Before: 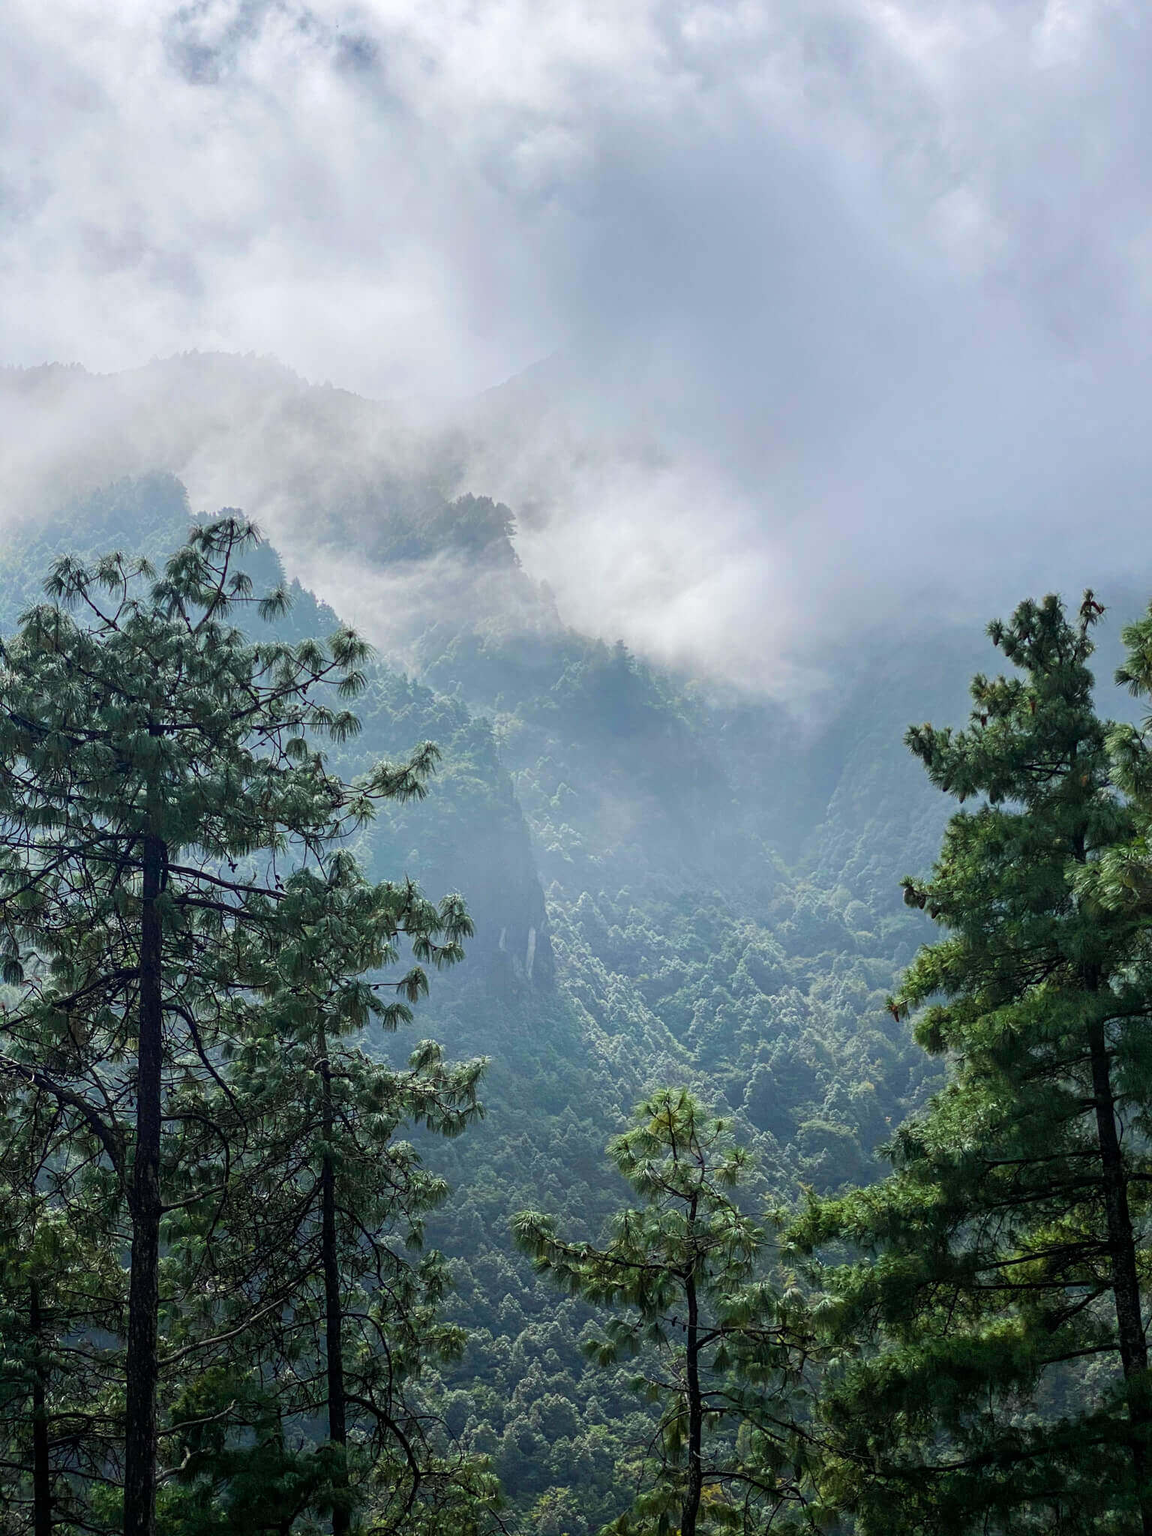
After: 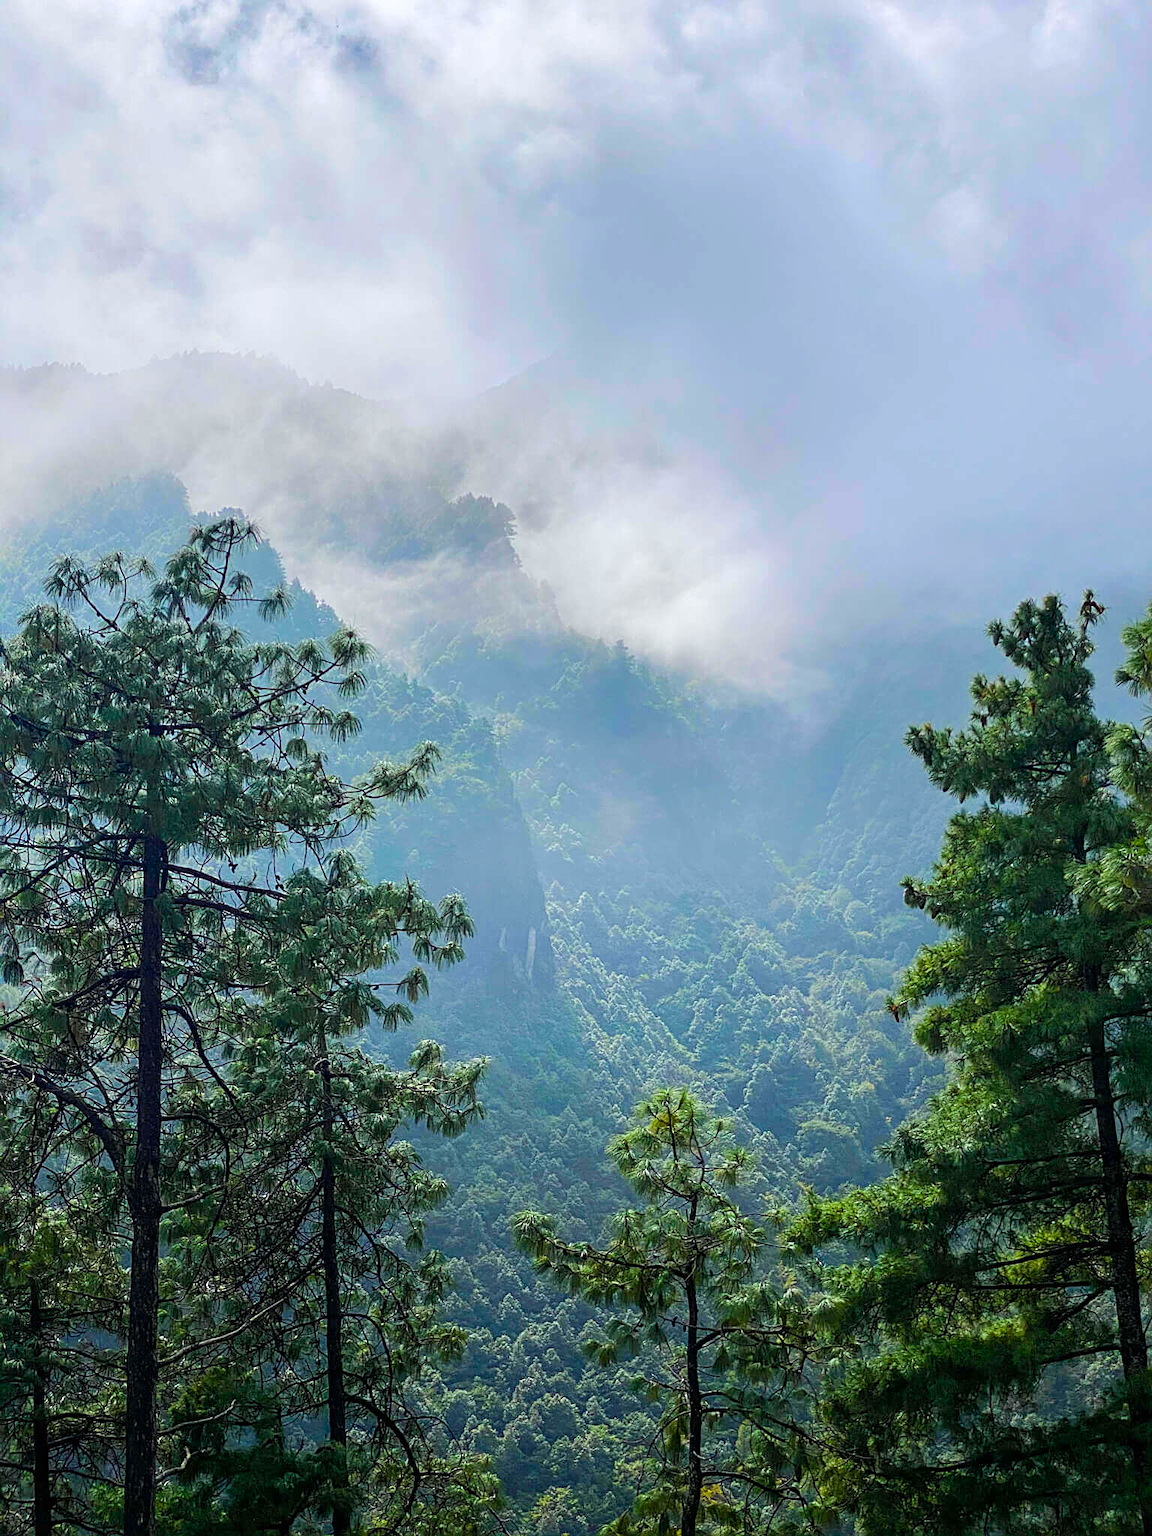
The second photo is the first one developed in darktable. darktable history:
sharpen: on, module defaults
color balance rgb: perceptual saturation grading › global saturation 25%, perceptual brilliance grading › mid-tones 10%, perceptual brilliance grading › shadows 15%, global vibrance 20%
